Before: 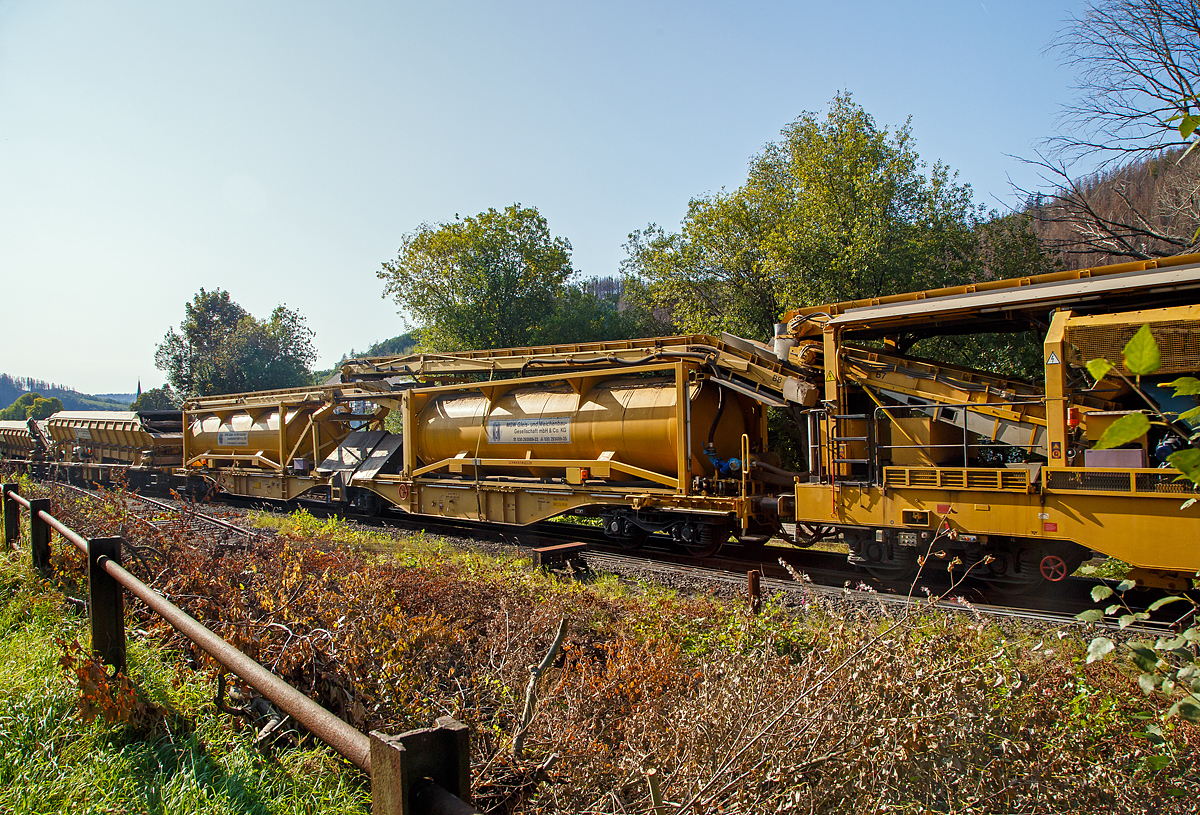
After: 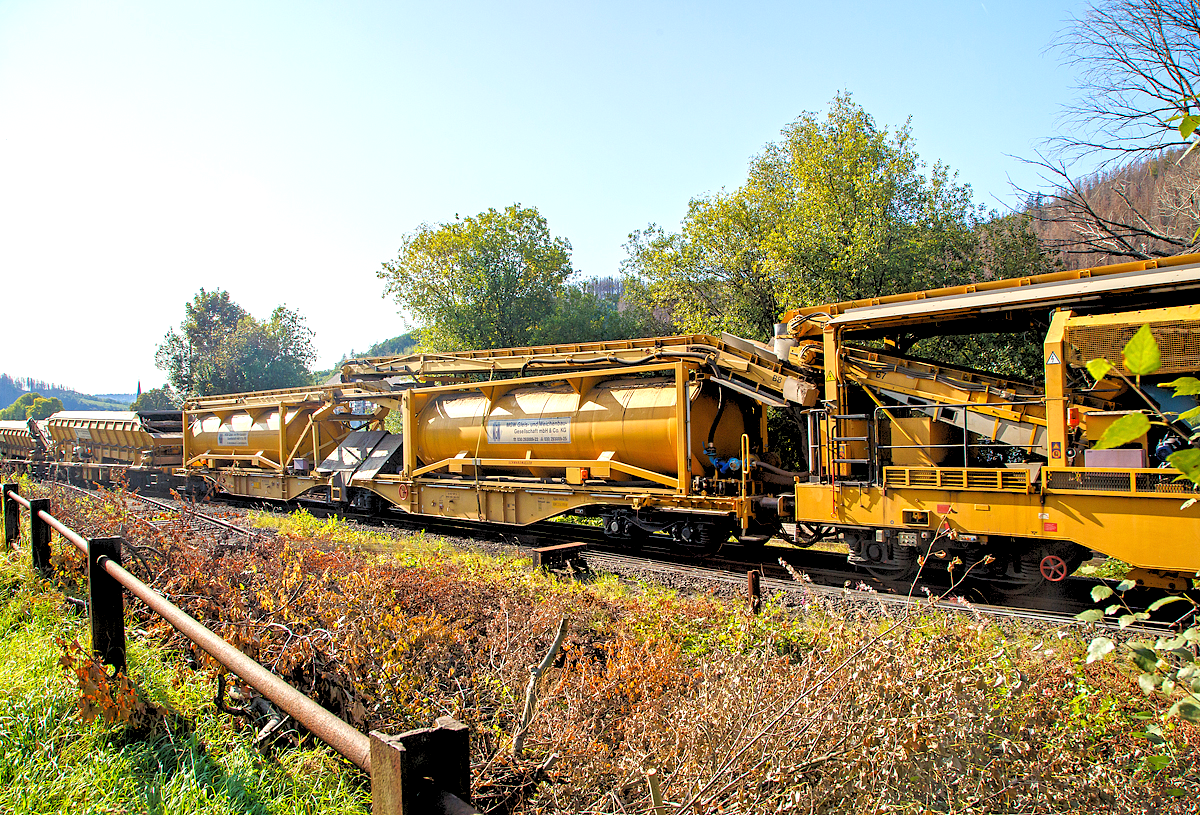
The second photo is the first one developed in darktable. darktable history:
exposure: exposure 0.935 EV, compensate highlight preservation false
rgb levels: preserve colors sum RGB, levels [[0.038, 0.433, 0.934], [0, 0.5, 1], [0, 0.5, 1]]
